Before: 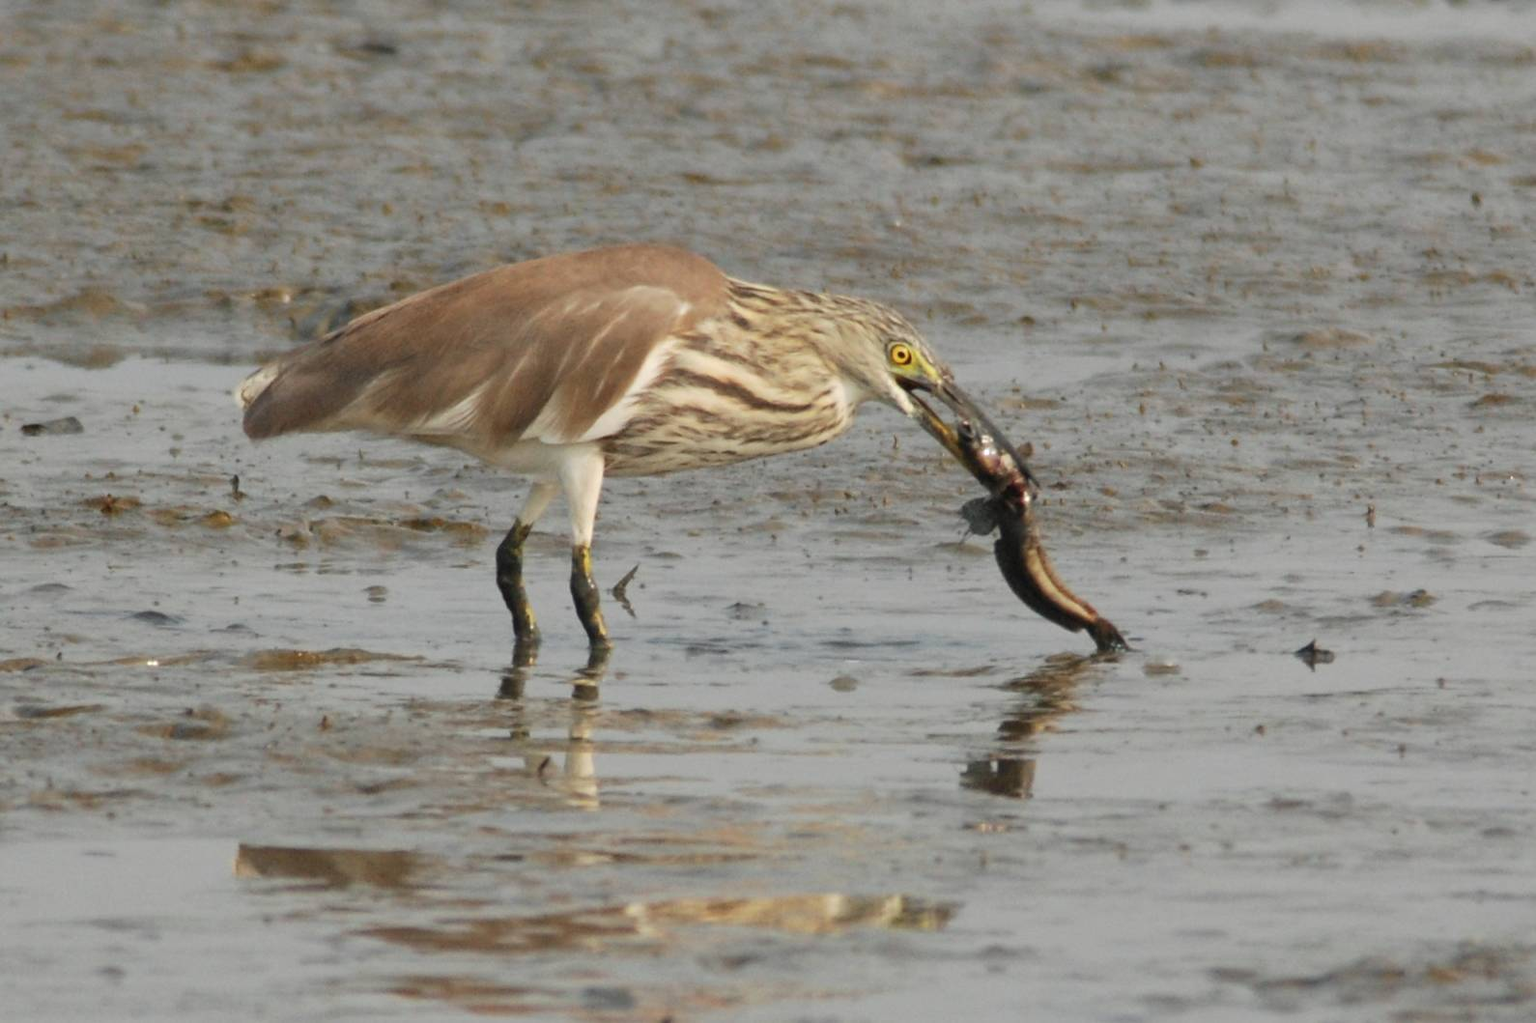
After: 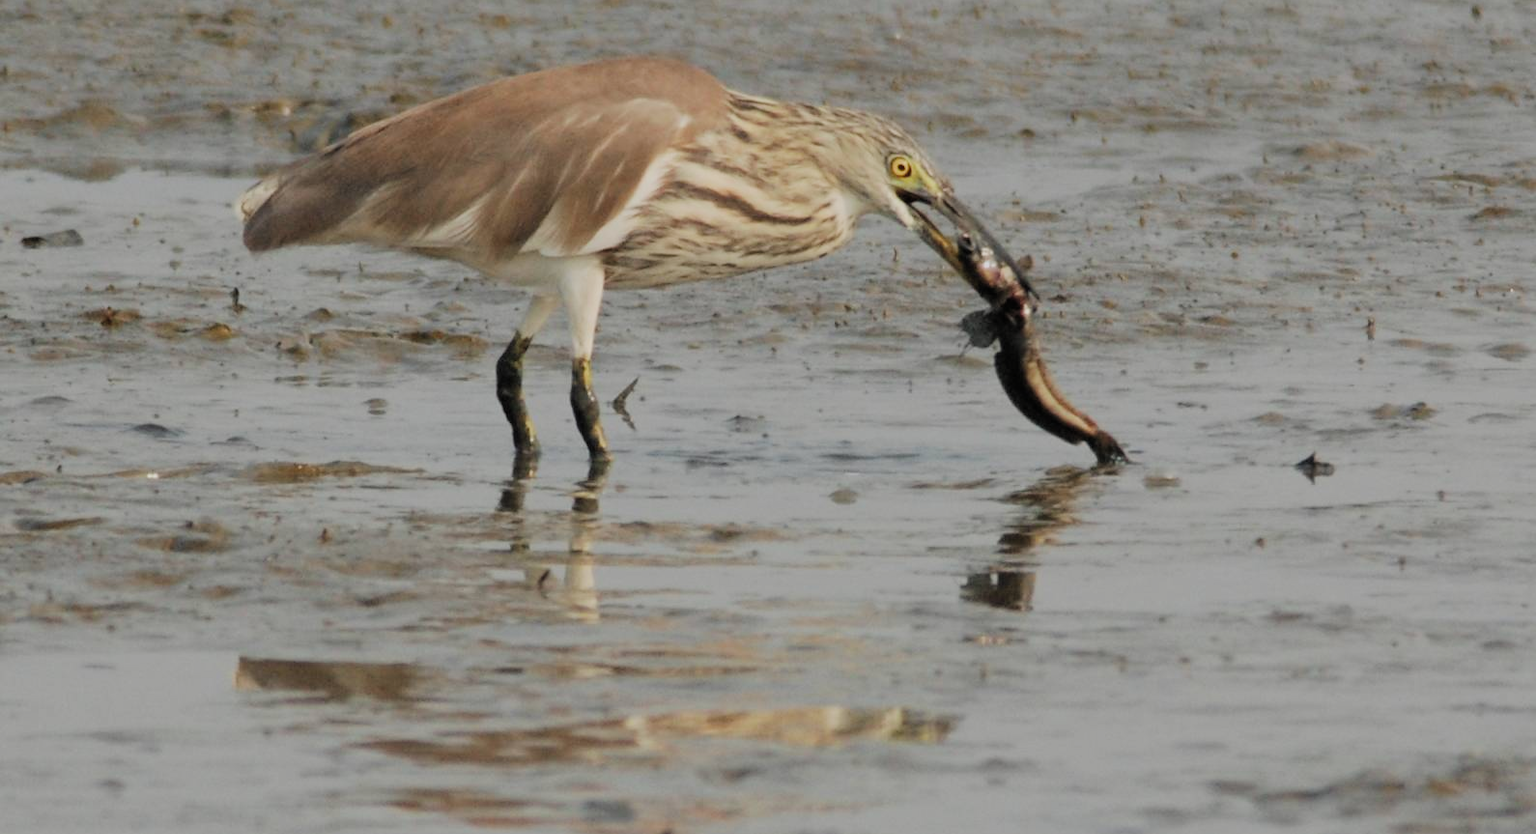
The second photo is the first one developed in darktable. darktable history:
crop and rotate: top 18.408%
filmic rgb: black relative exposure -7.65 EV, white relative exposure 4.56 EV, hardness 3.61, color science v4 (2020)
